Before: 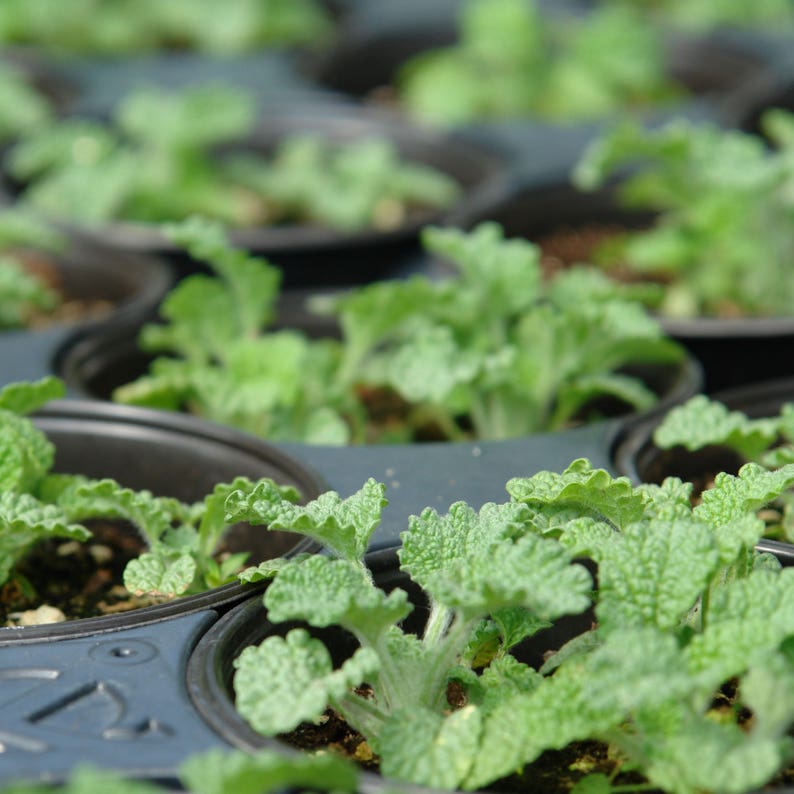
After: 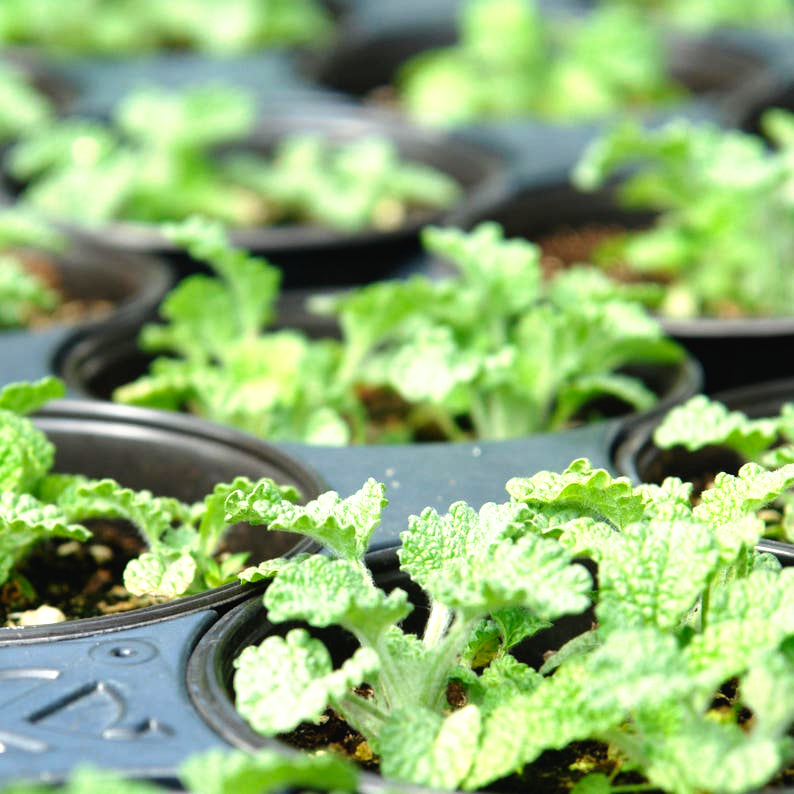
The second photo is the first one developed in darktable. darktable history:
tone curve: curves: ch0 [(0, 0) (0.003, 0.028) (0.011, 0.028) (0.025, 0.026) (0.044, 0.036) (0.069, 0.06) (0.1, 0.101) (0.136, 0.15) (0.177, 0.203) (0.224, 0.271) (0.277, 0.345) (0.335, 0.422) (0.399, 0.515) (0.468, 0.611) (0.543, 0.716) (0.623, 0.826) (0.709, 0.942) (0.801, 0.992) (0.898, 1) (1, 1)], preserve colors none
